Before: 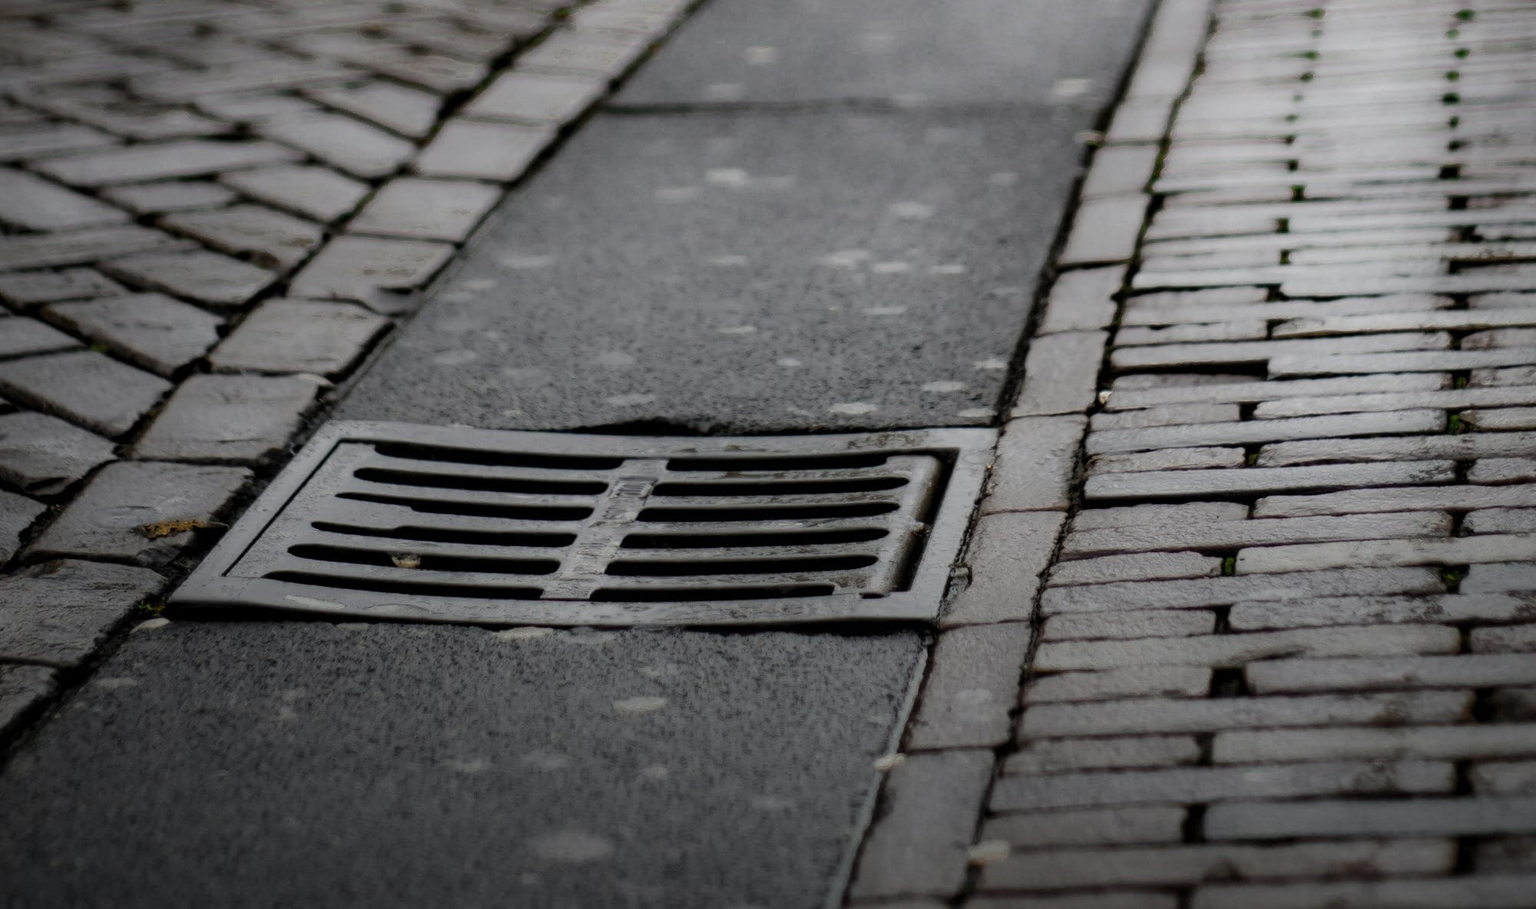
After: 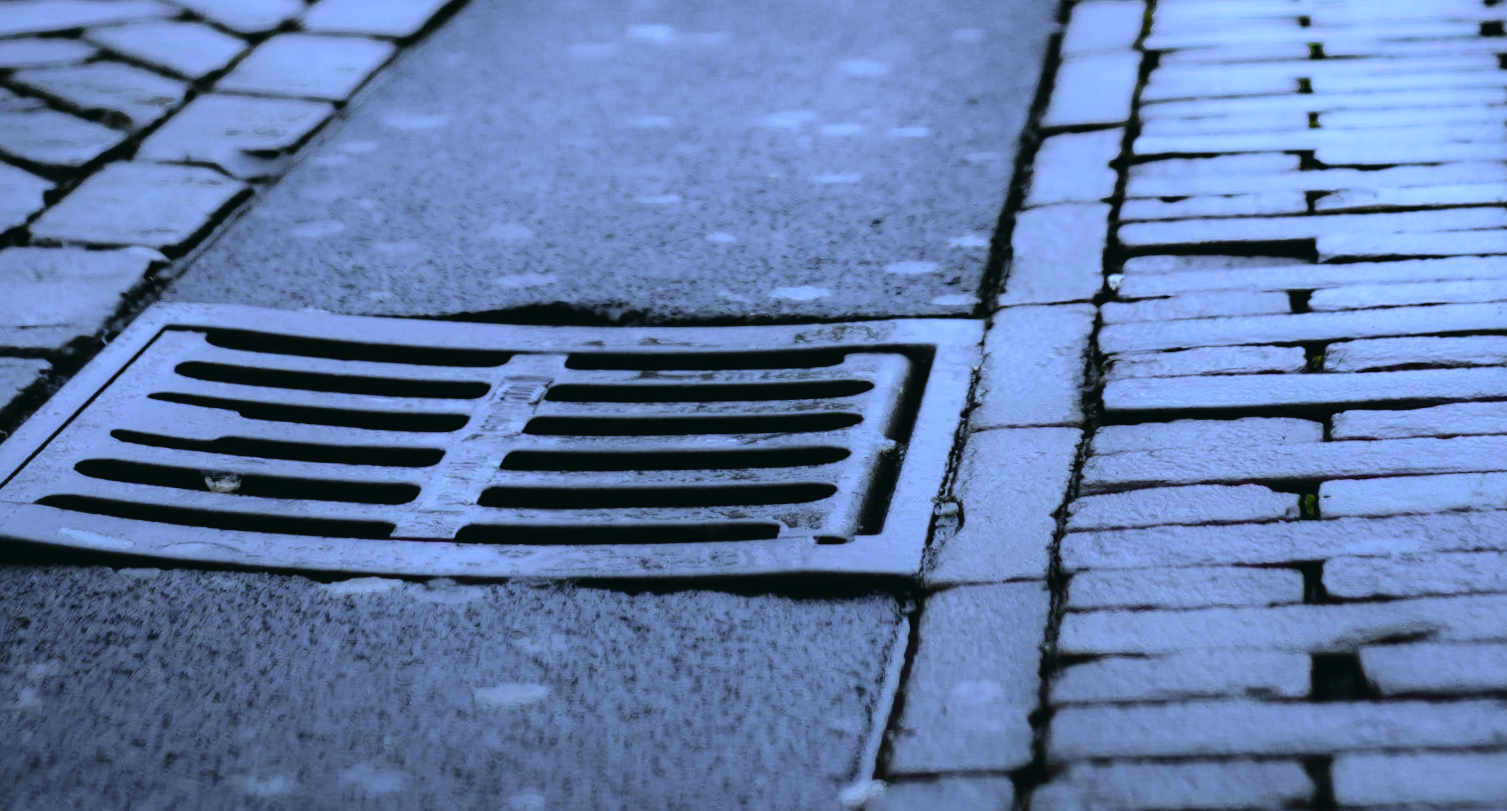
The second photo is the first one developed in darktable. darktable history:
white balance: red 0.766, blue 1.537
tone curve: curves: ch0 [(0.001, 0.029) (0.084, 0.074) (0.162, 0.165) (0.304, 0.382) (0.466, 0.576) (0.654, 0.741) (0.848, 0.906) (0.984, 0.963)]; ch1 [(0, 0) (0.34, 0.235) (0.46, 0.46) (0.515, 0.502) (0.553, 0.567) (0.764, 0.815) (1, 1)]; ch2 [(0, 0) (0.44, 0.458) (0.479, 0.492) (0.524, 0.507) (0.547, 0.579) (0.673, 0.712) (1, 1)], color space Lab, independent channels, preserve colors none
crop: left 5.596%, top 10.314%, right 3.534%, bottom 19.395%
rotate and perspective: rotation 0.72°, lens shift (vertical) -0.352, lens shift (horizontal) -0.051, crop left 0.152, crop right 0.859, crop top 0.019, crop bottom 0.964
